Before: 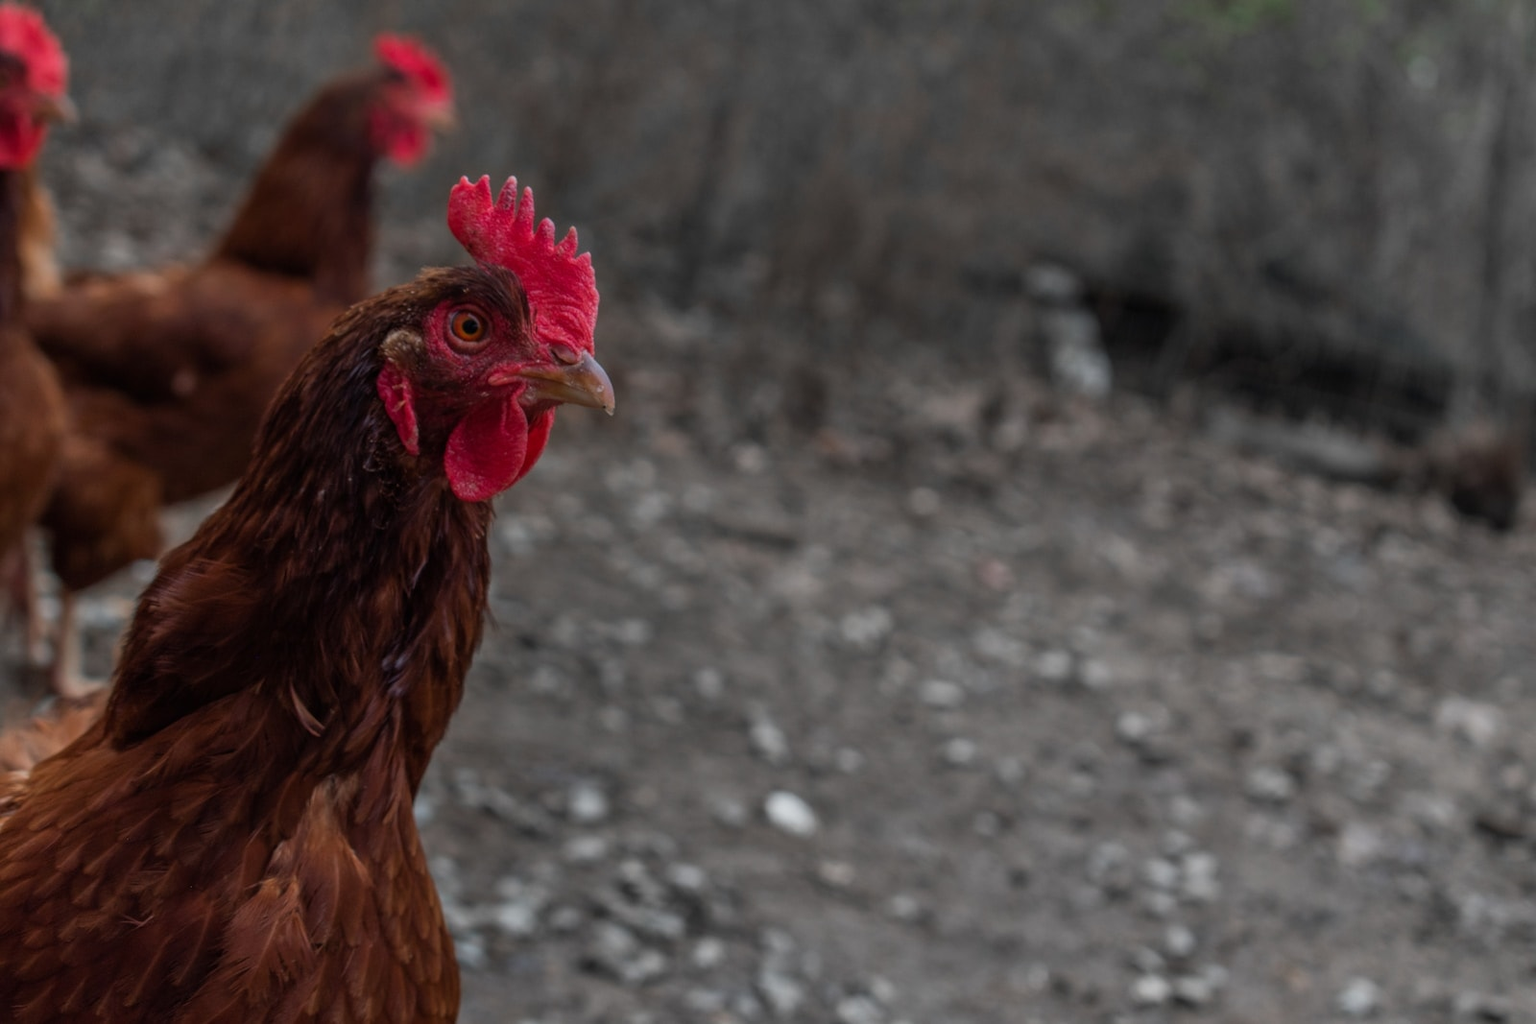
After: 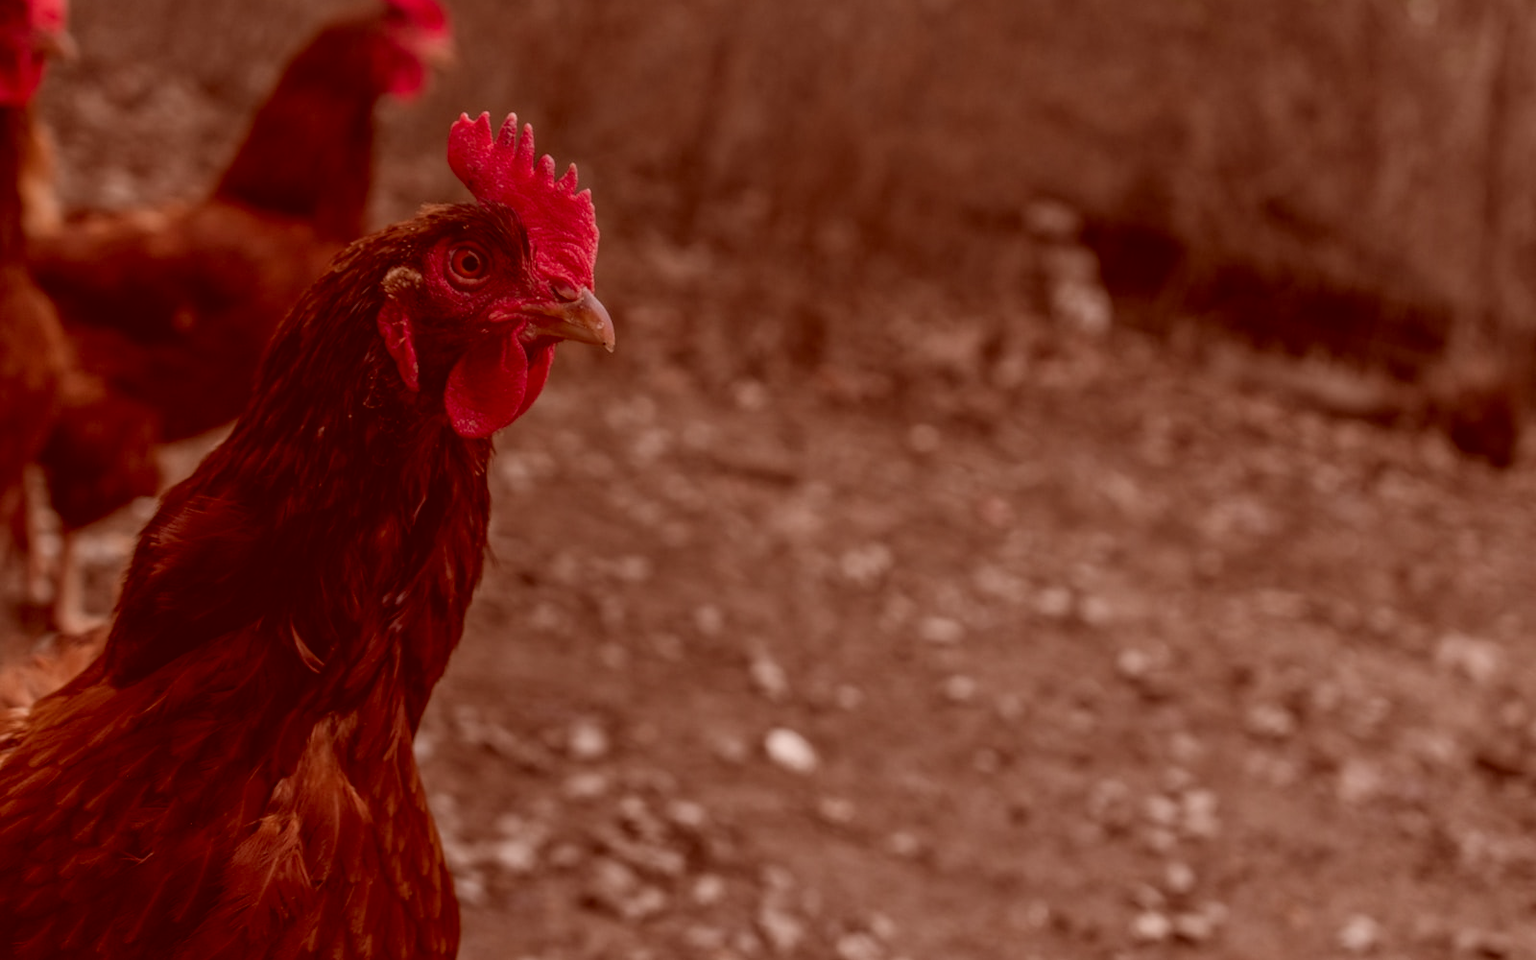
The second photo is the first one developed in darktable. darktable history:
crop and rotate: top 6.25%
contrast brightness saturation: saturation -0.05
color correction: highlights a* 9.03, highlights b* 8.71, shadows a* 40, shadows b* 40, saturation 0.8
